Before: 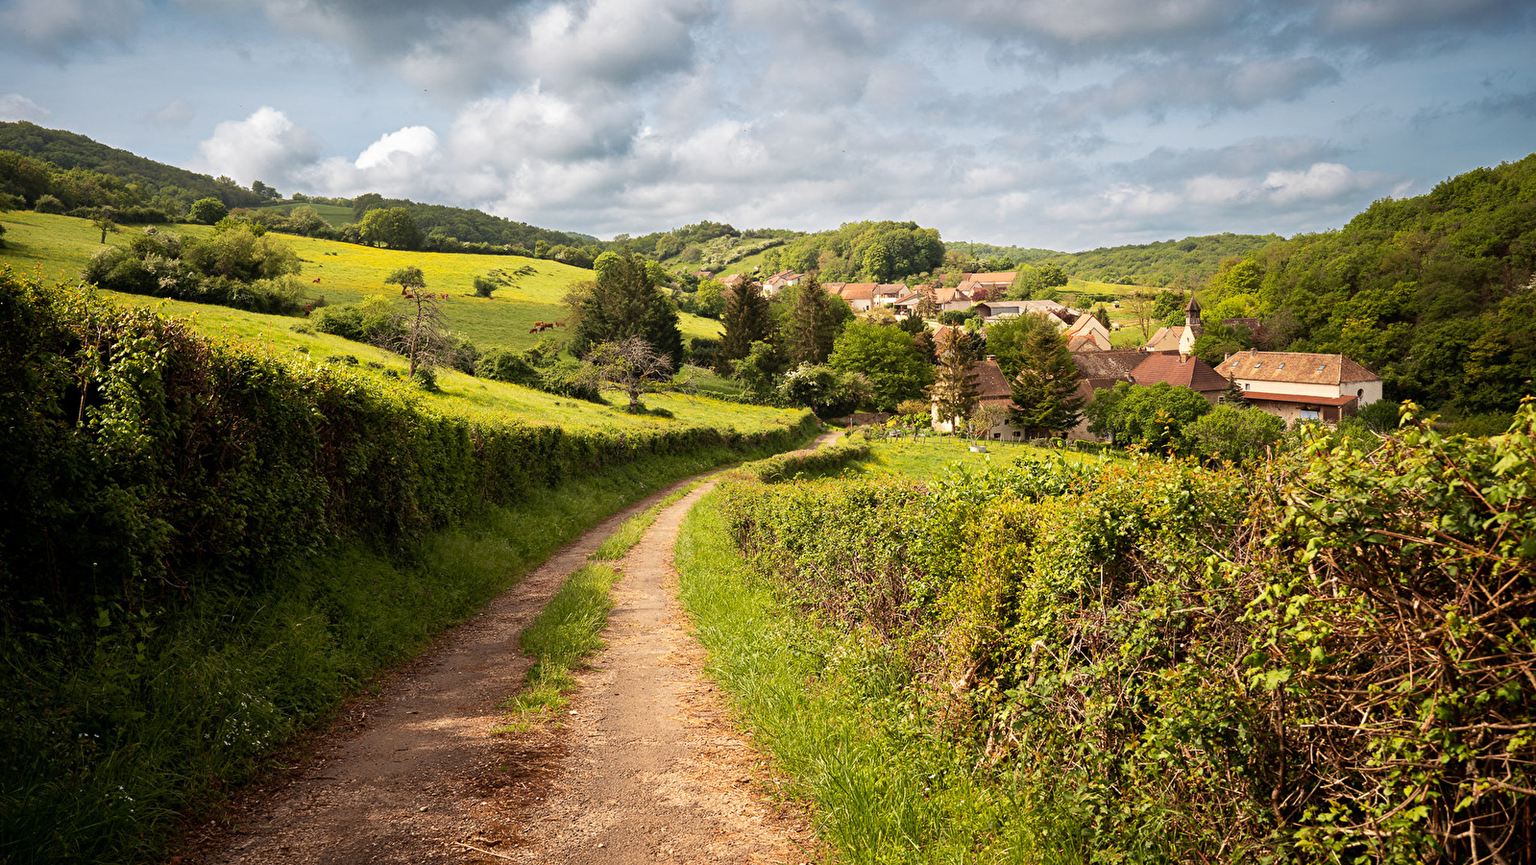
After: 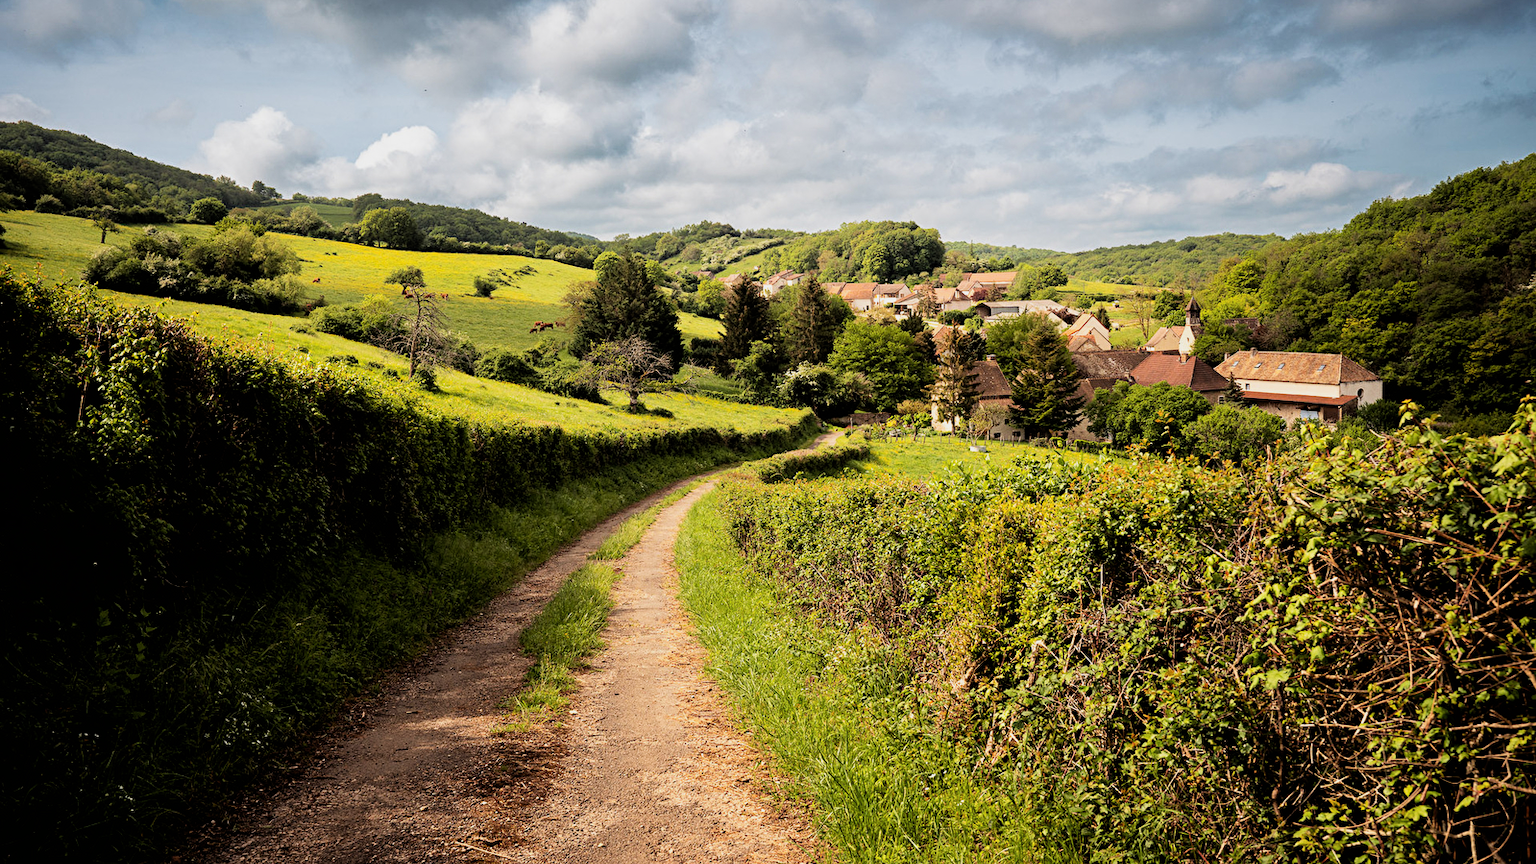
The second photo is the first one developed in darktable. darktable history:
filmic rgb: black relative exposure -5.12 EV, white relative exposure 3.21 EV, hardness 3.48, contrast 1.191, highlights saturation mix -49.18%
